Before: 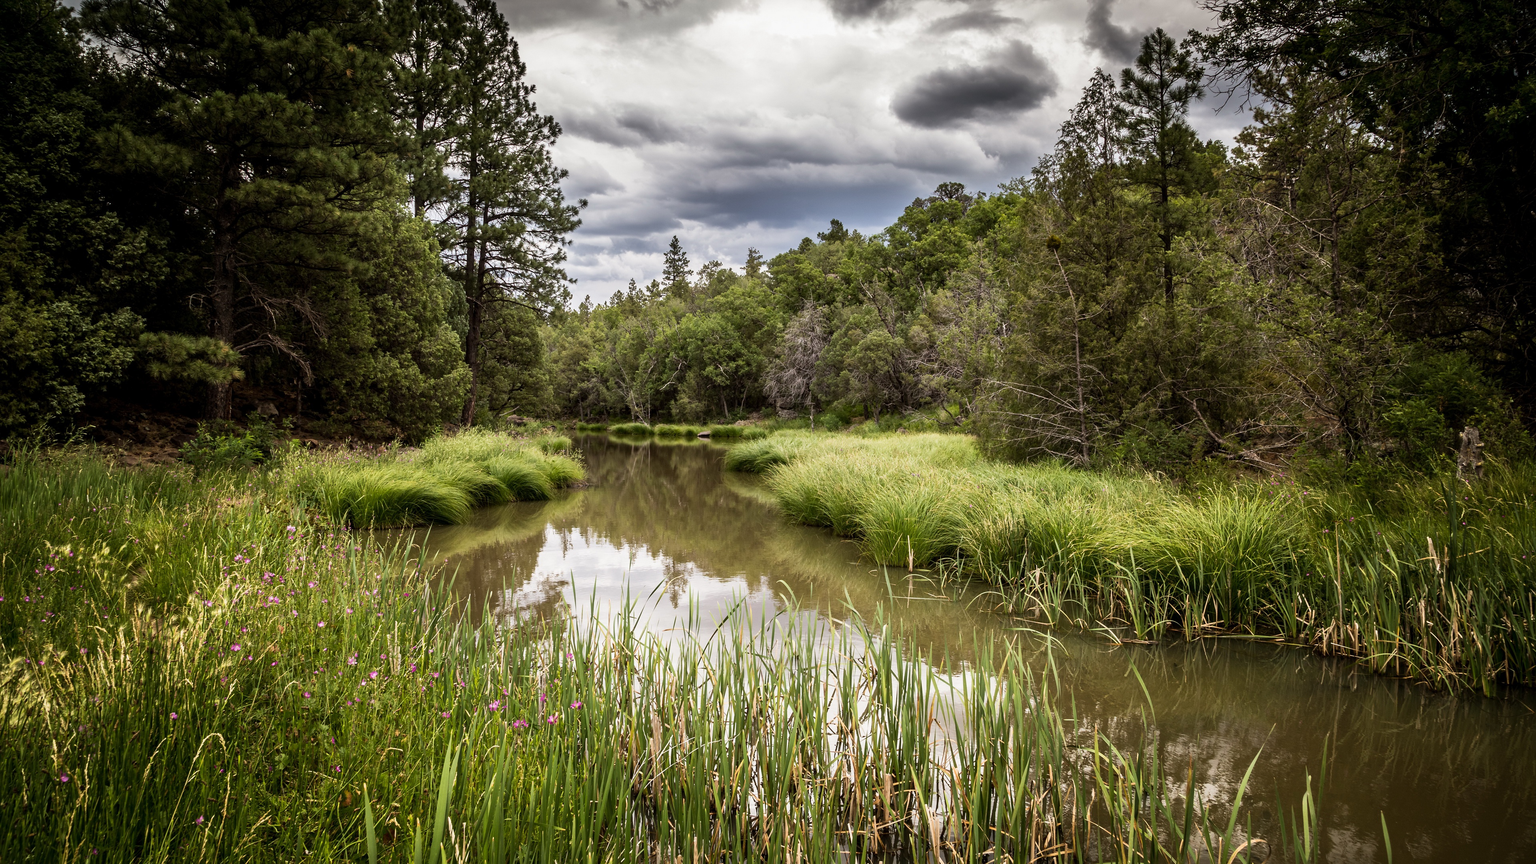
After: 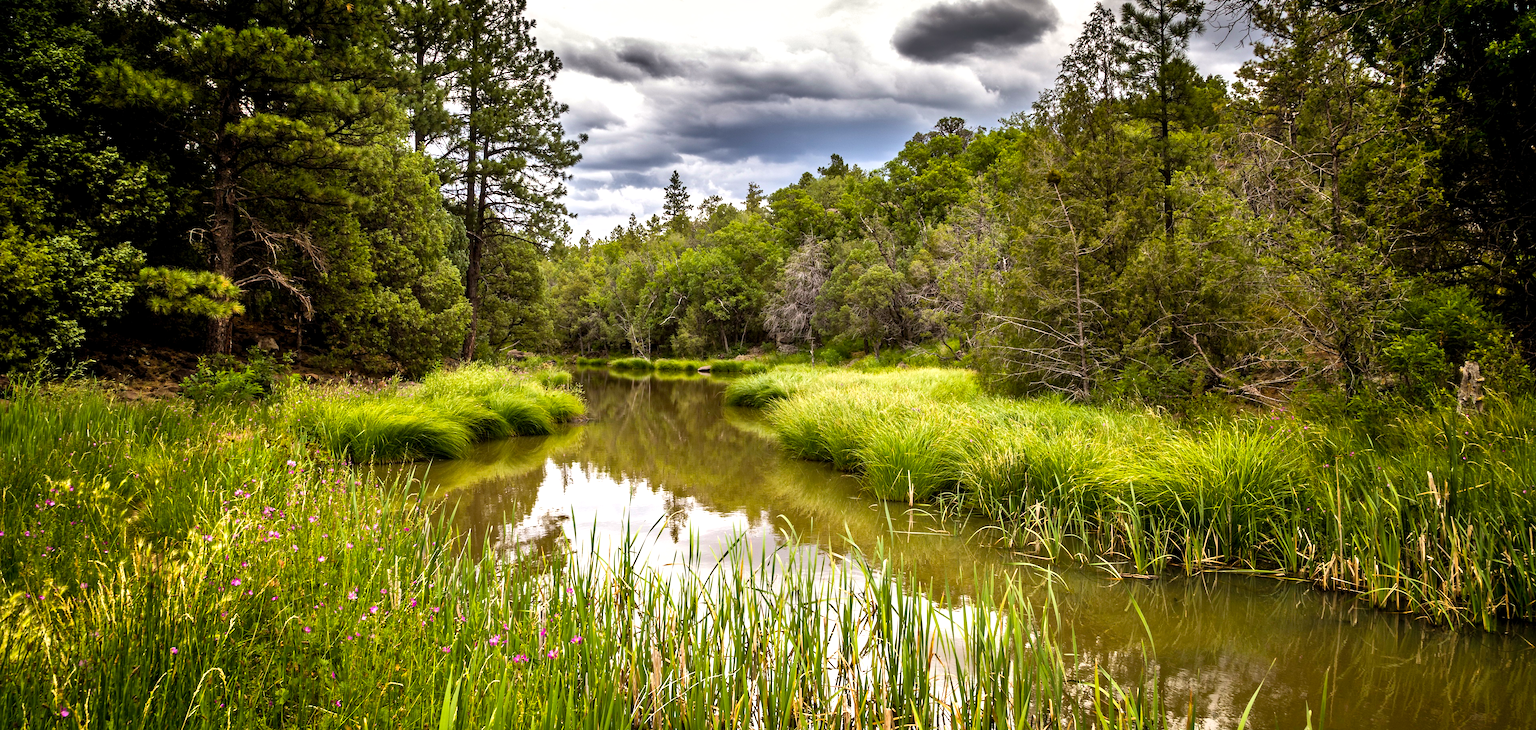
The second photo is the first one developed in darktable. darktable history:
exposure: black level correction 0.001, exposure 0.498 EV, compensate exposure bias true, compensate highlight preservation false
color balance rgb: perceptual saturation grading › global saturation 30.918%, global vibrance 14.257%
crop: top 7.607%, bottom 7.878%
shadows and highlights: low approximation 0.01, soften with gaussian
